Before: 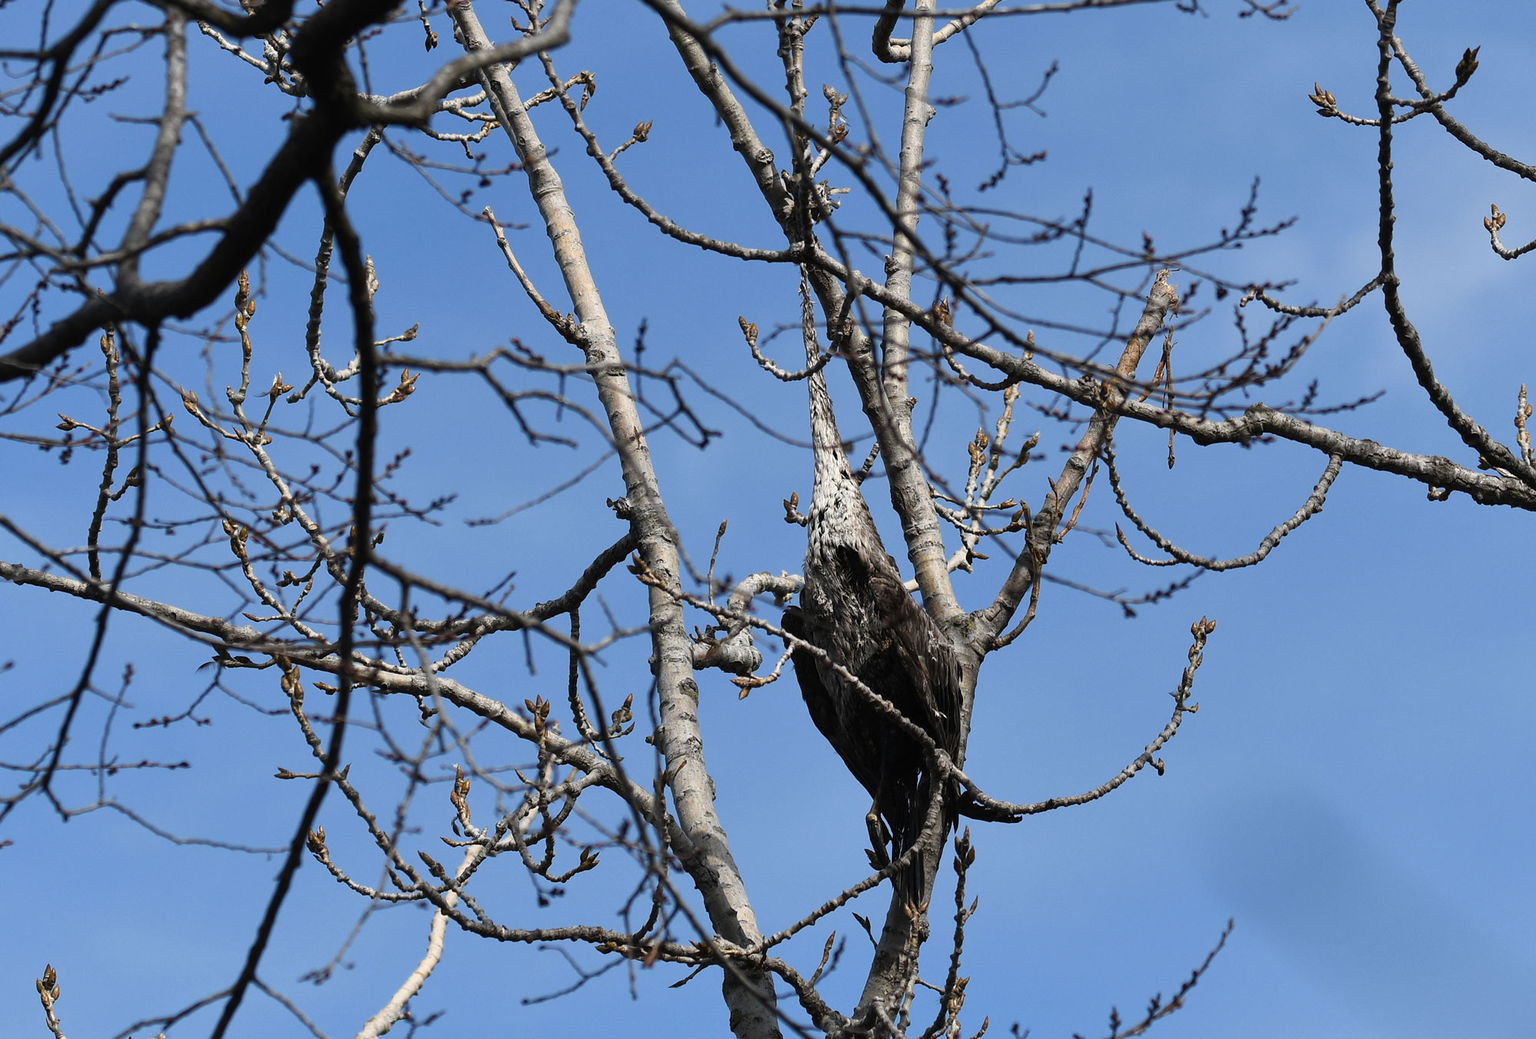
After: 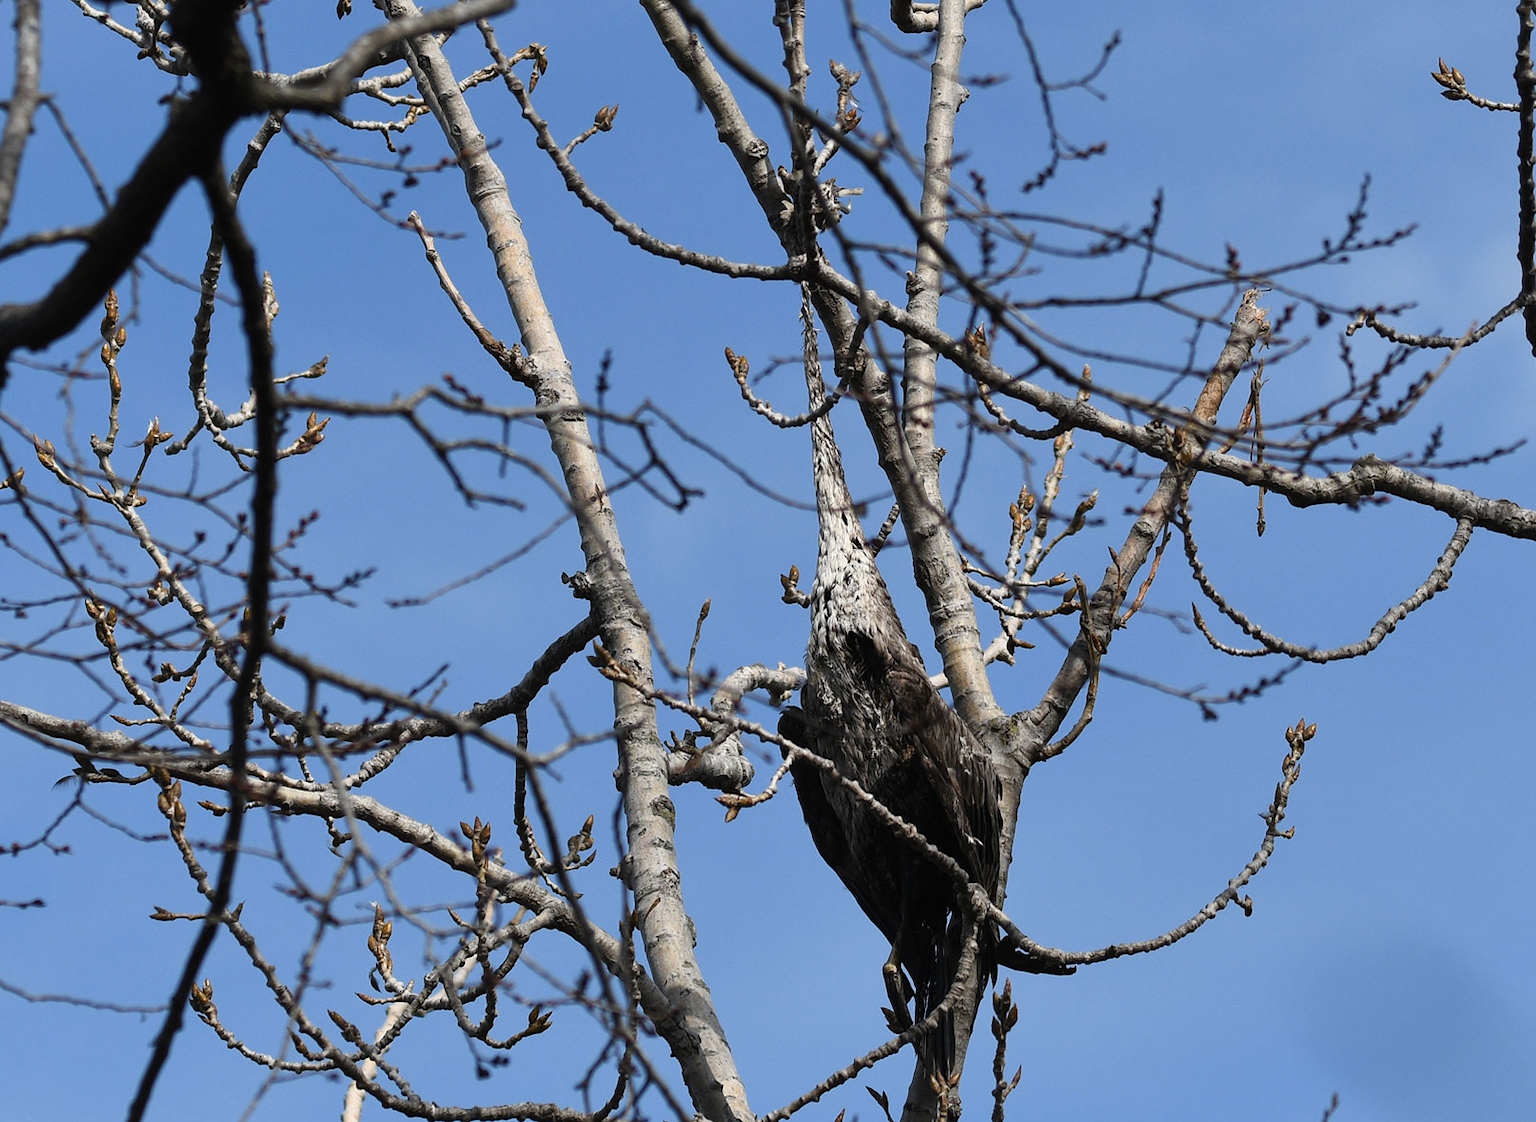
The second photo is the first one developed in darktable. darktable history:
crop: left 10.021%, top 3.477%, right 9.244%, bottom 9.239%
